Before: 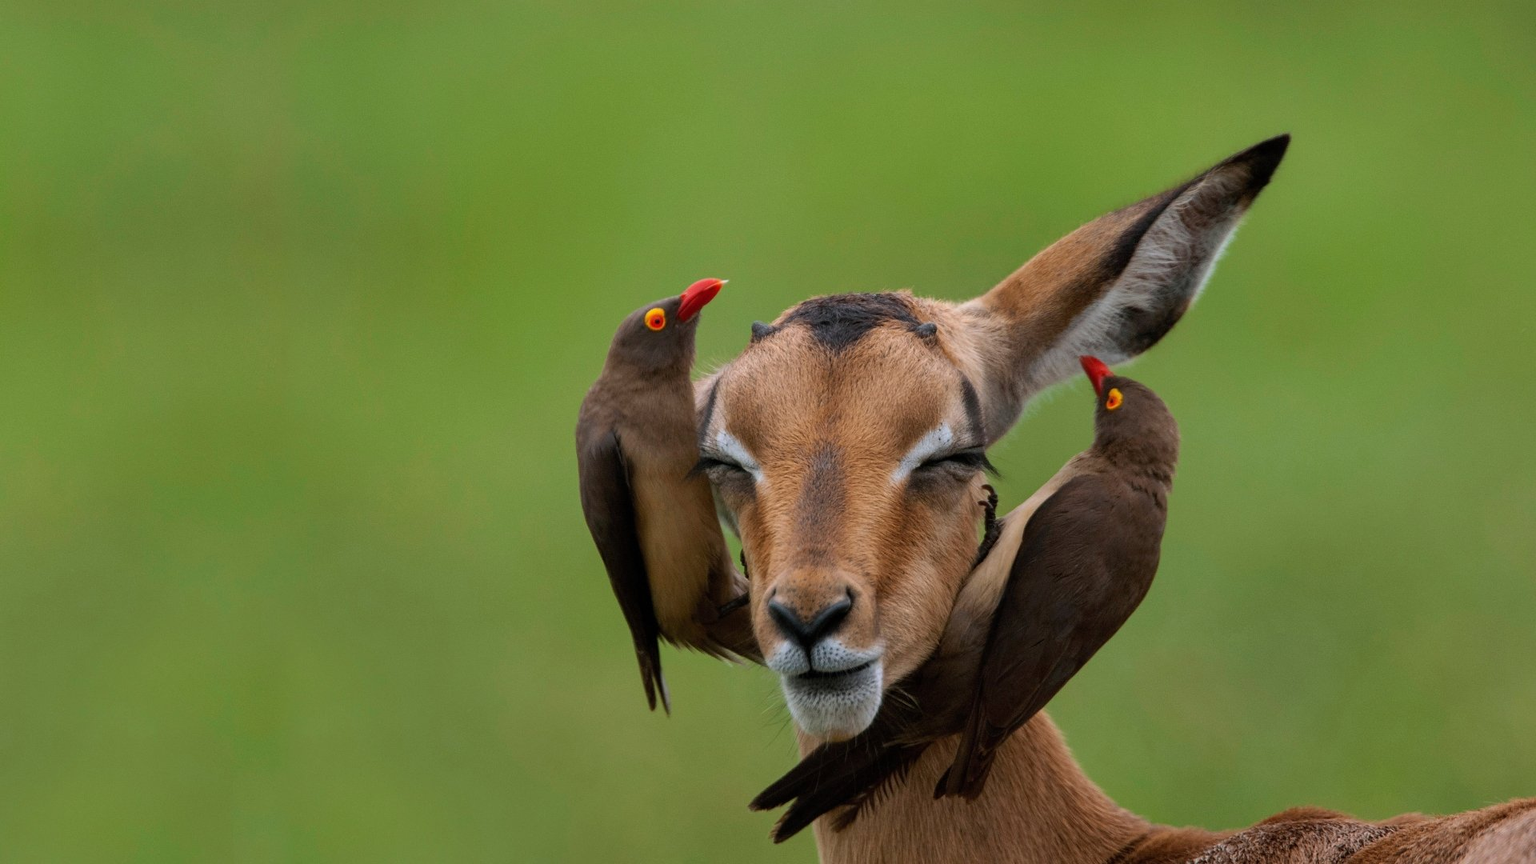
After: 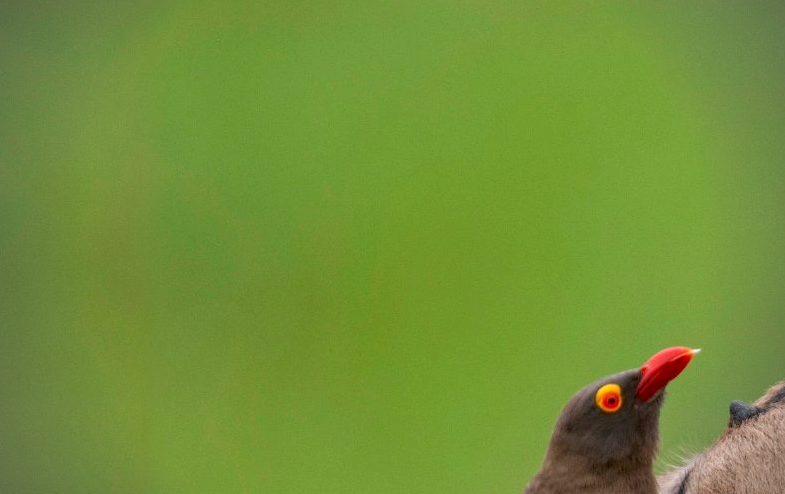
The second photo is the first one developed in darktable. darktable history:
crop and rotate: left 10.942%, top 0.096%, right 48.13%, bottom 54.105%
vignetting: unbound false
haze removal: adaptive false
exposure: black level correction 0.001, exposure 0.296 EV, compensate highlight preservation false
